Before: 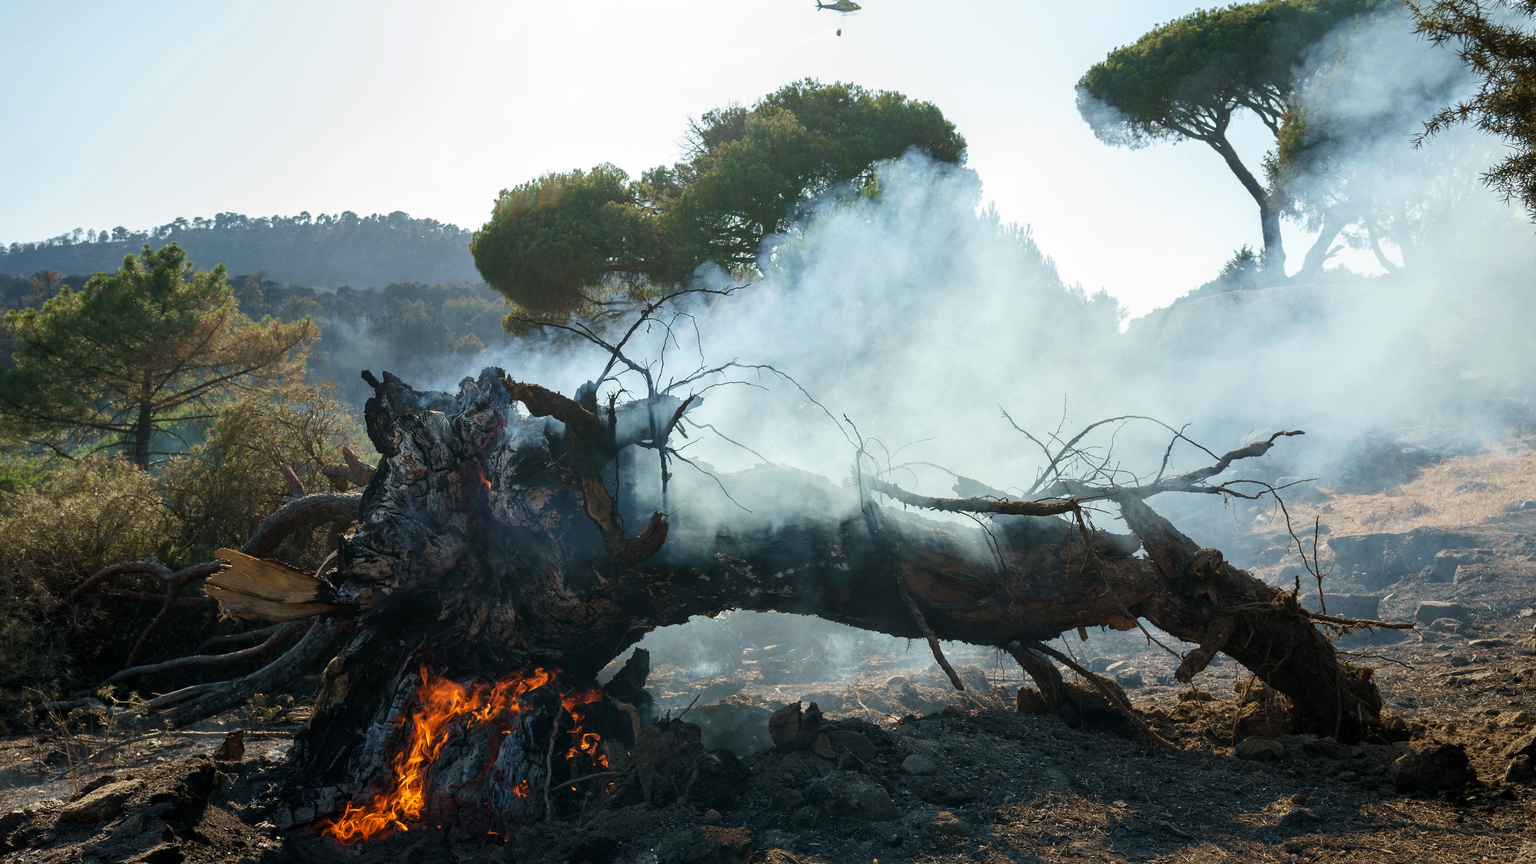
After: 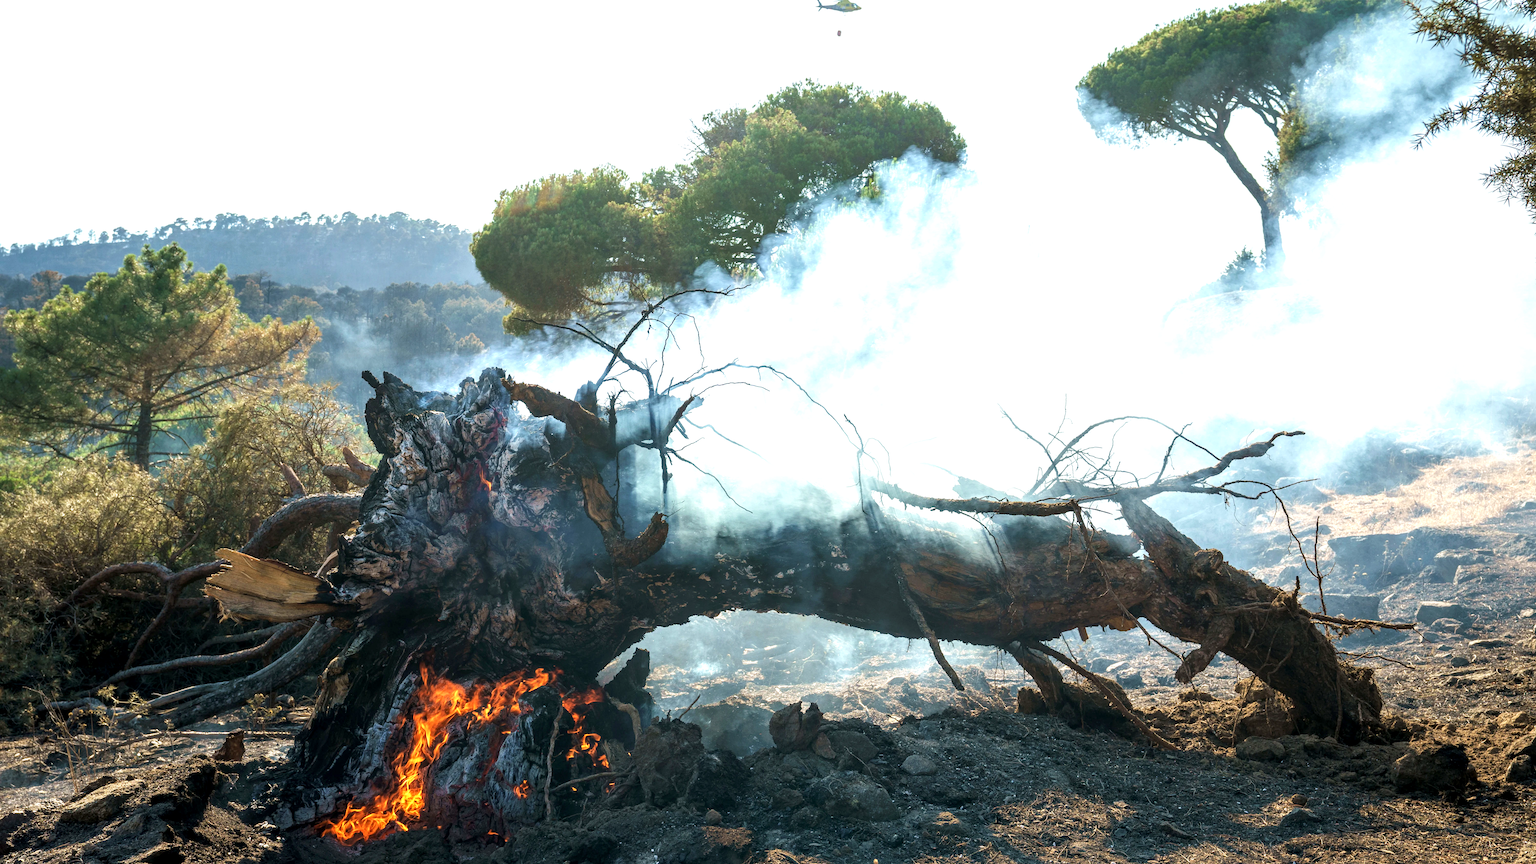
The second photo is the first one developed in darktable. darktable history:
local contrast: detail 130%
velvia: strength 15.15%
exposure: exposure 0.946 EV, compensate highlight preservation false
